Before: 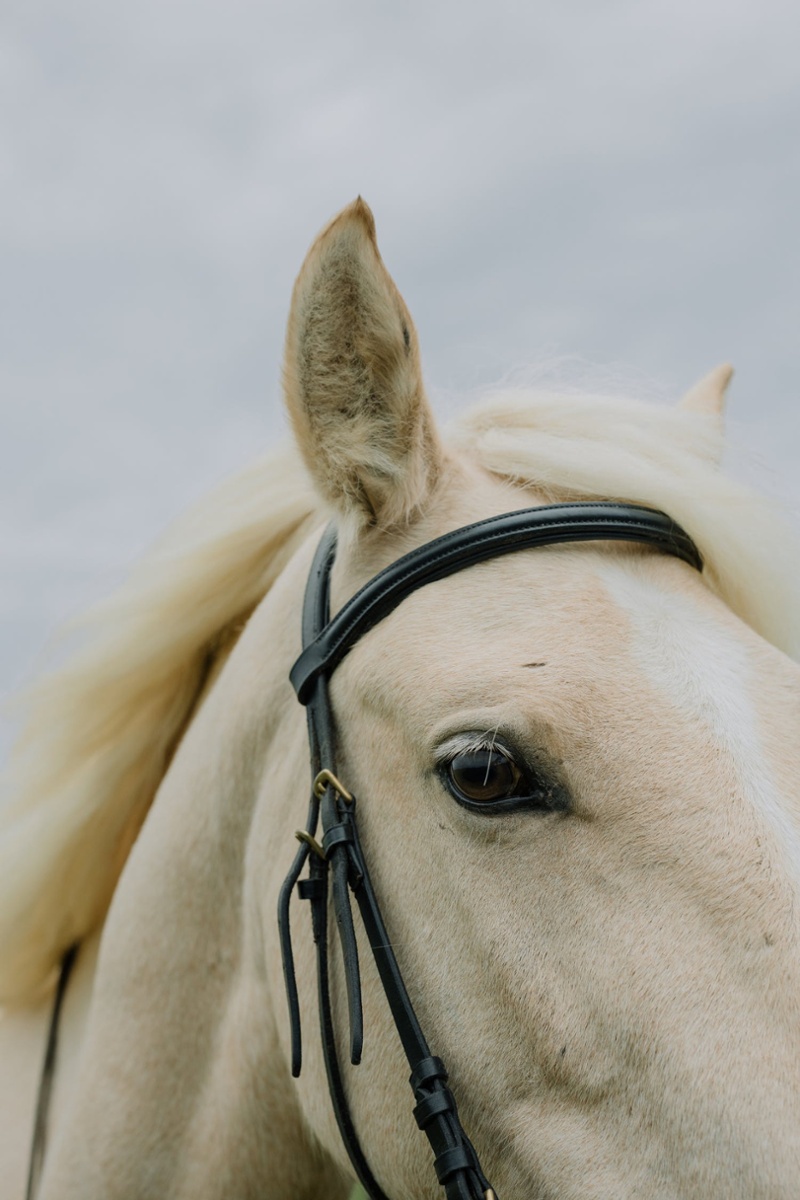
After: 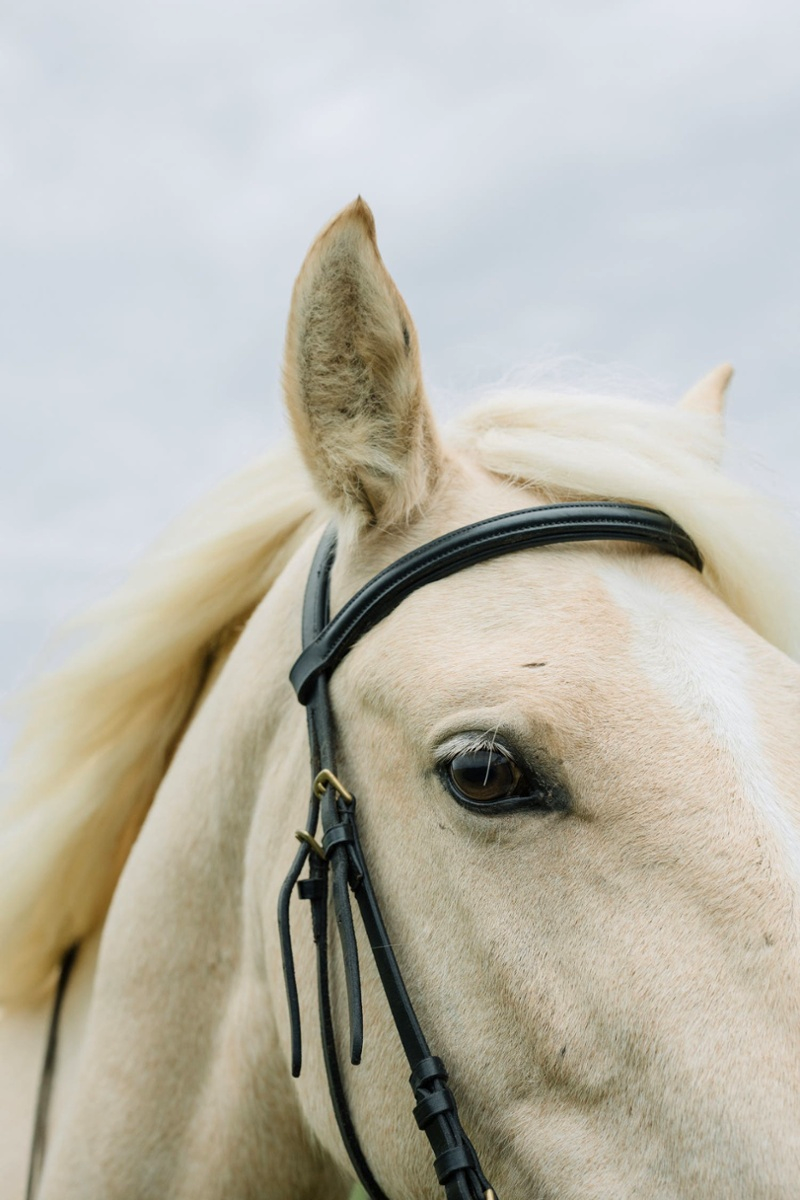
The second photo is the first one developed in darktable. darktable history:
rotate and perspective: automatic cropping off
exposure: exposure 0.426 EV, compensate highlight preservation false
